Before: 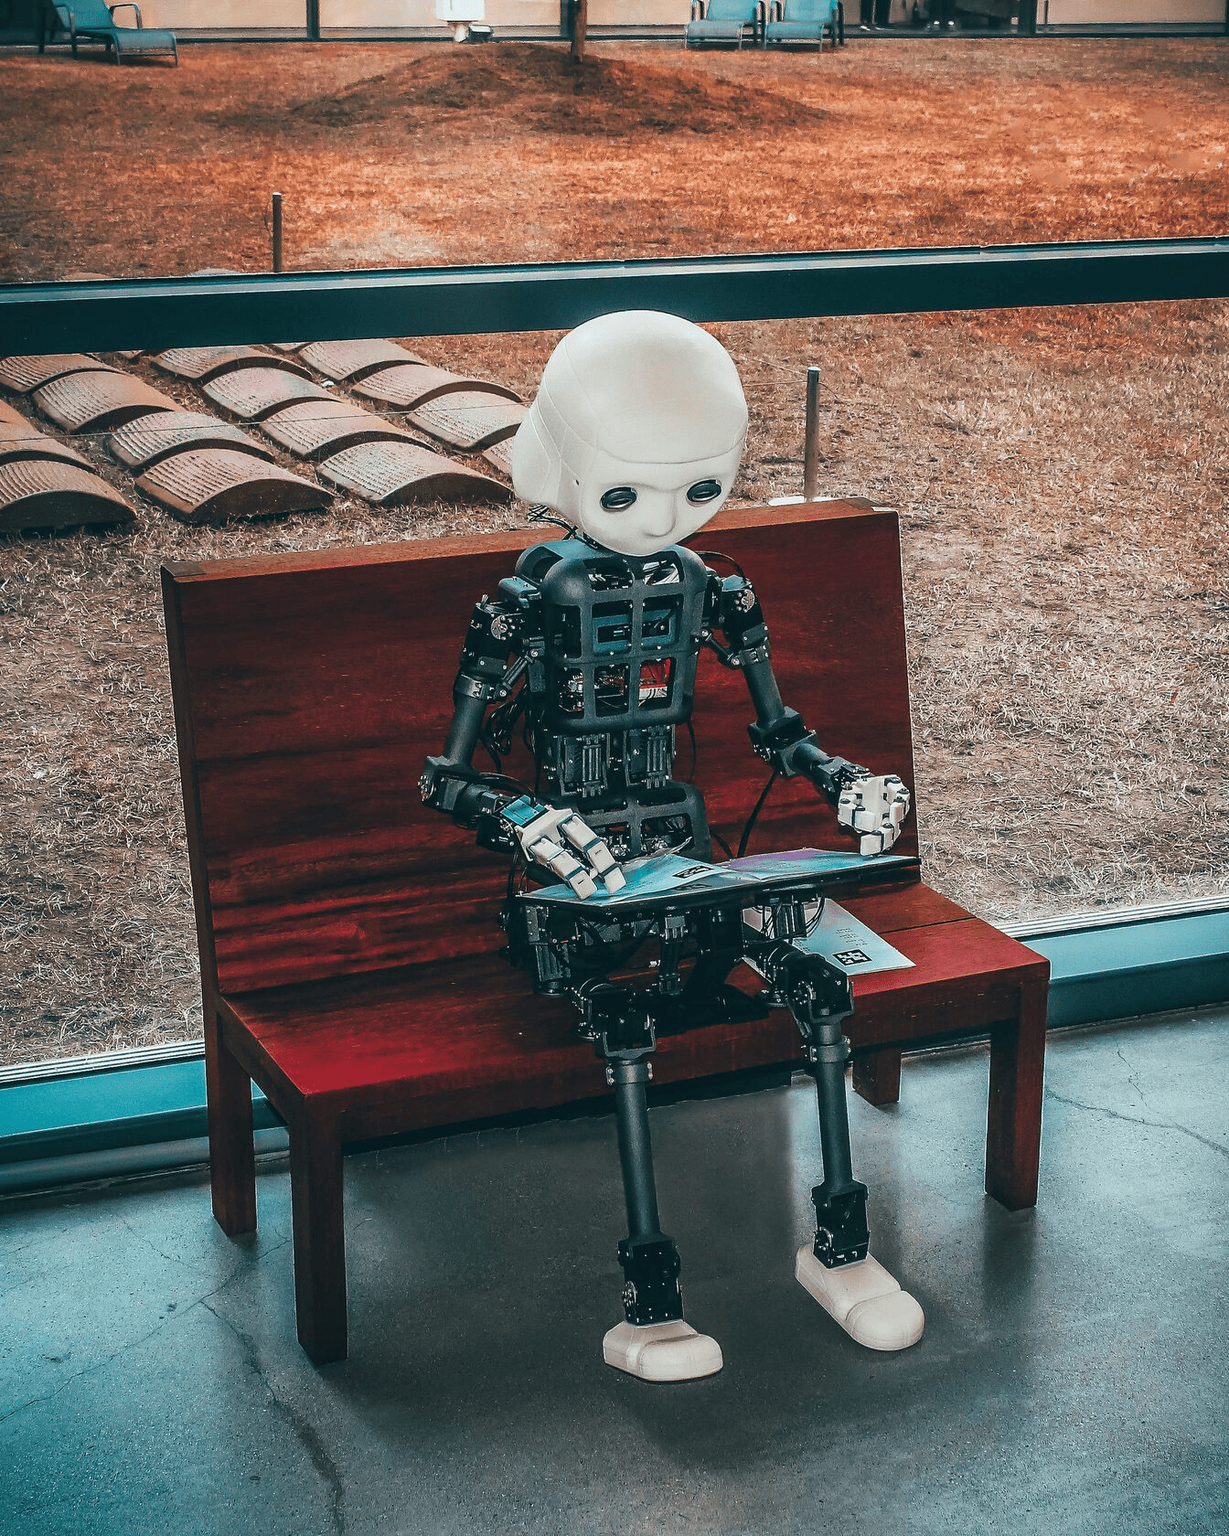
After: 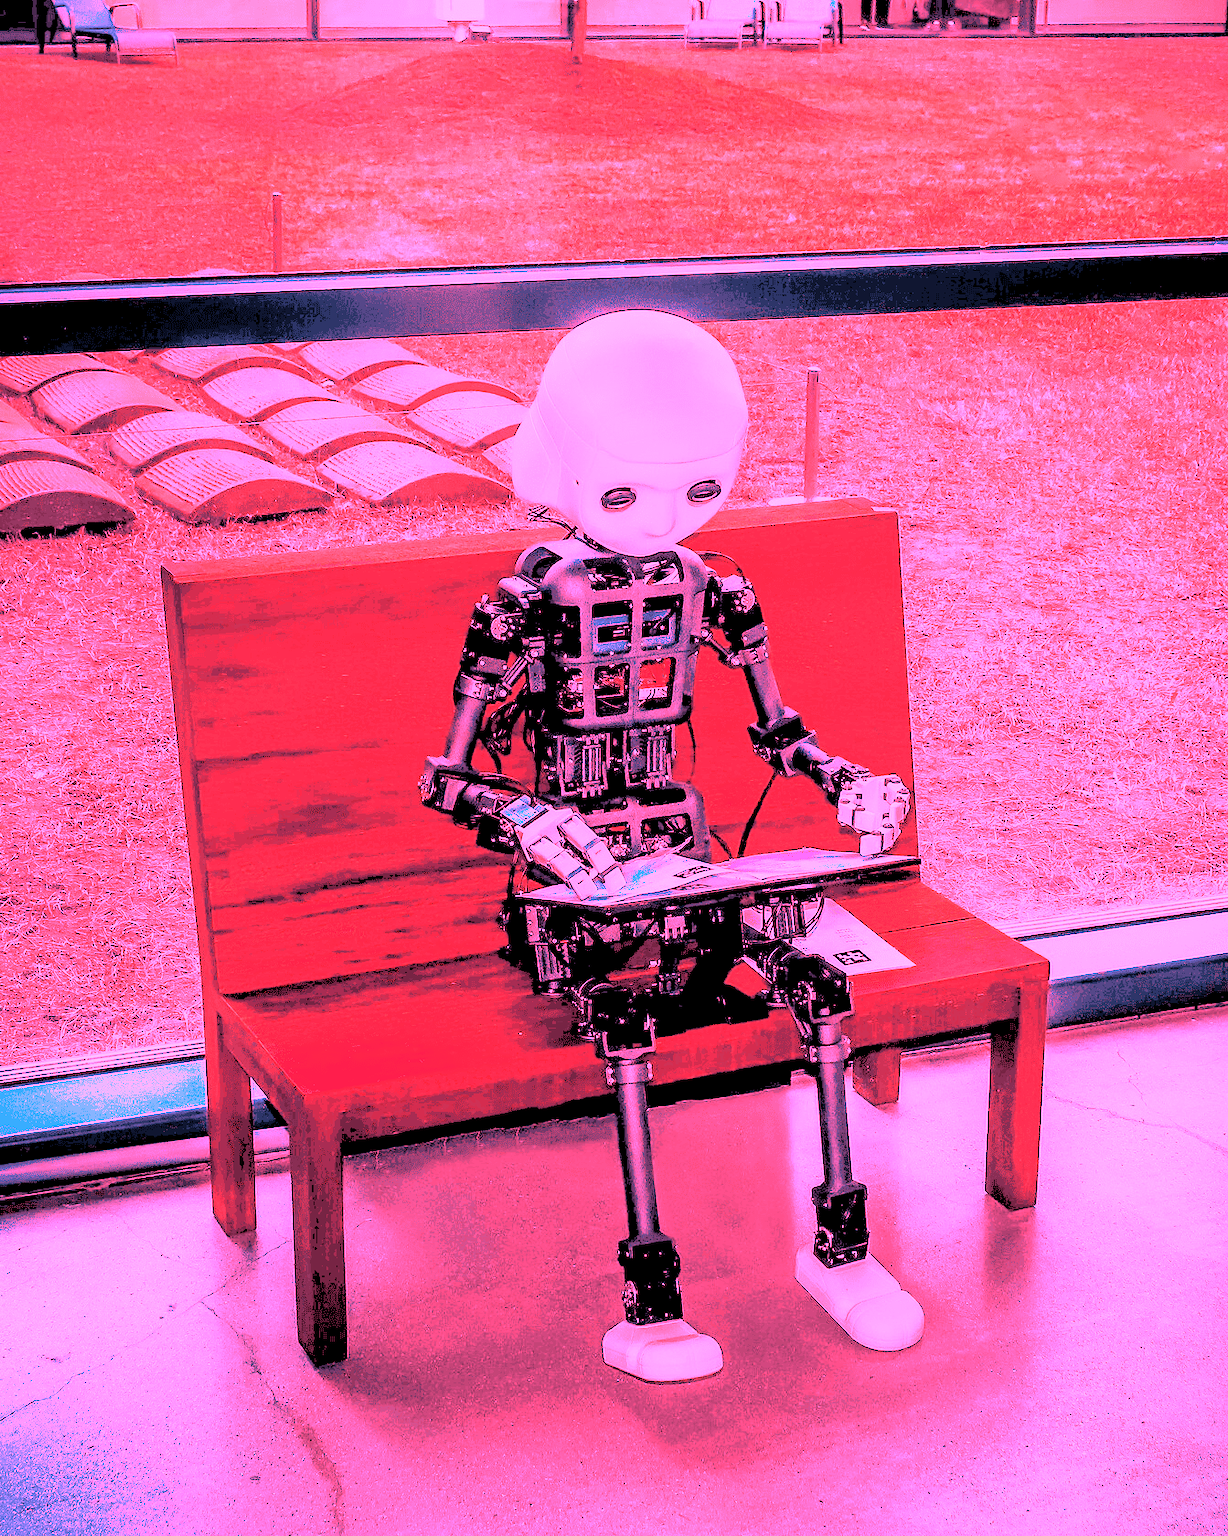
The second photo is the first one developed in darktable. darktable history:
white balance: red 4.26, blue 1.802
rgb levels: levels [[0.027, 0.429, 0.996], [0, 0.5, 1], [0, 0.5, 1]]
